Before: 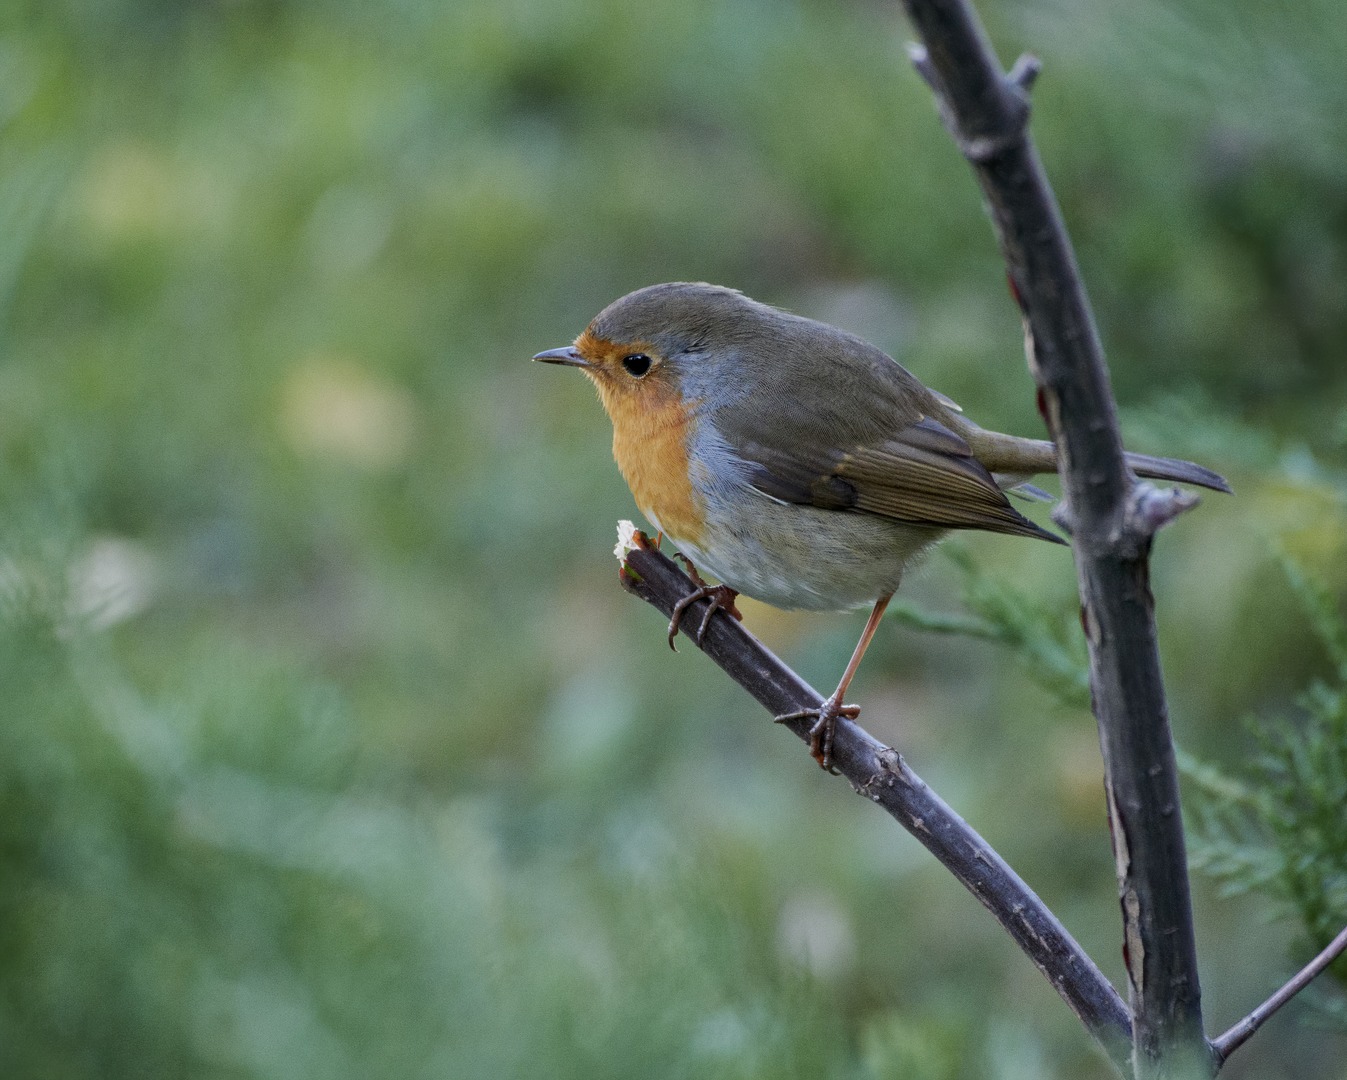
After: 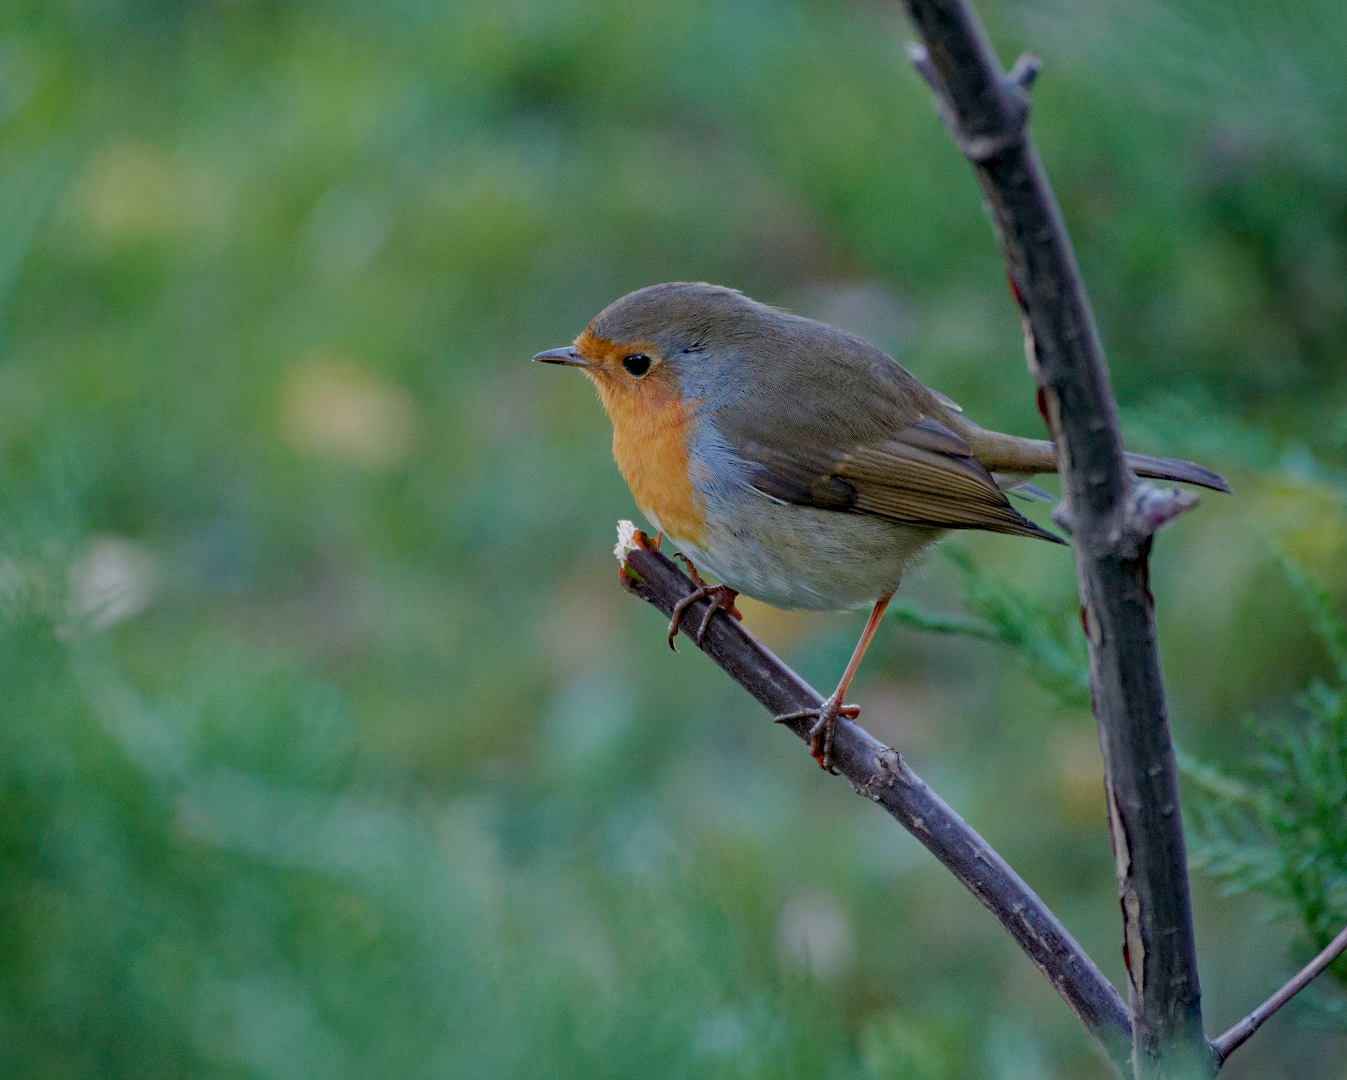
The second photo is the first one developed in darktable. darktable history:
tone equalizer: -8 EV 0.27 EV, -7 EV 0.406 EV, -6 EV 0.399 EV, -5 EV 0.212 EV, -3 EV -0.284 EV, -2 EV -0.437 EV, -1 EV -0.432 EV, +0 EV -0.265 EV, edges refinement/feathering 500, mask exposure compensation -1.57 EV, preserve details no
haze removal: compatibility mode true, adaptive false
